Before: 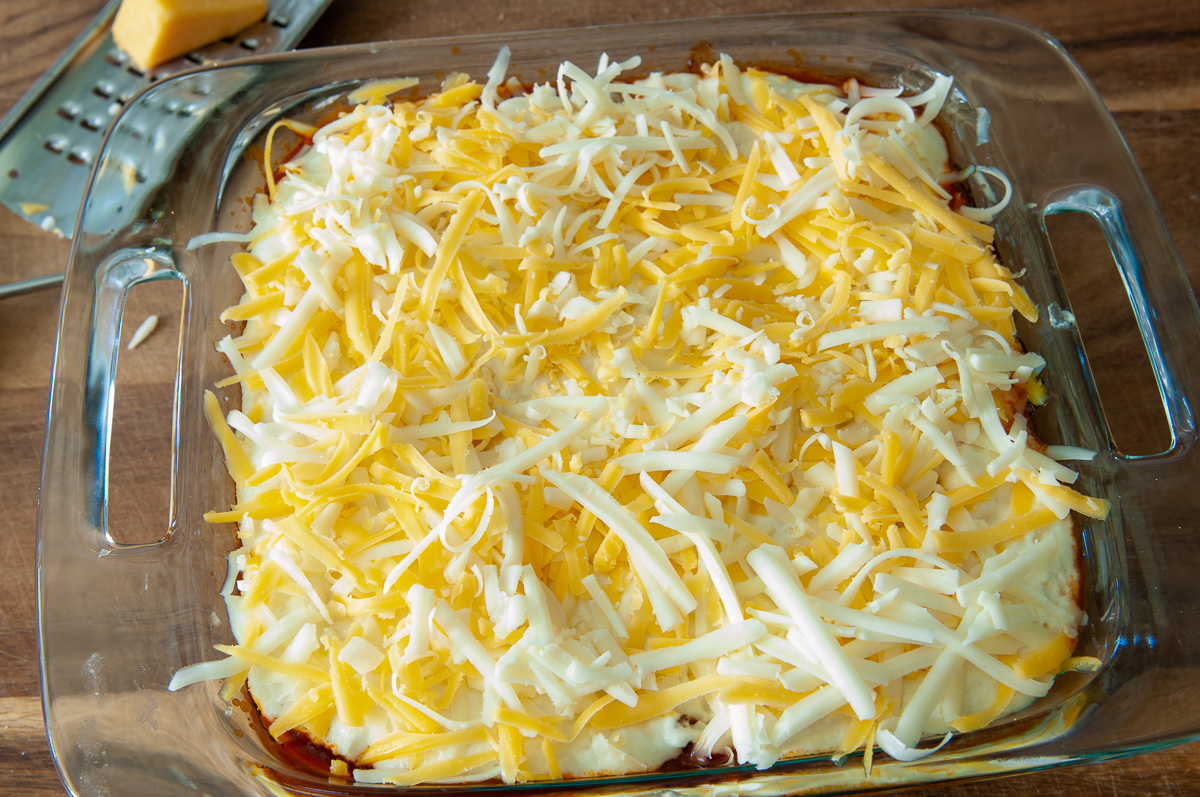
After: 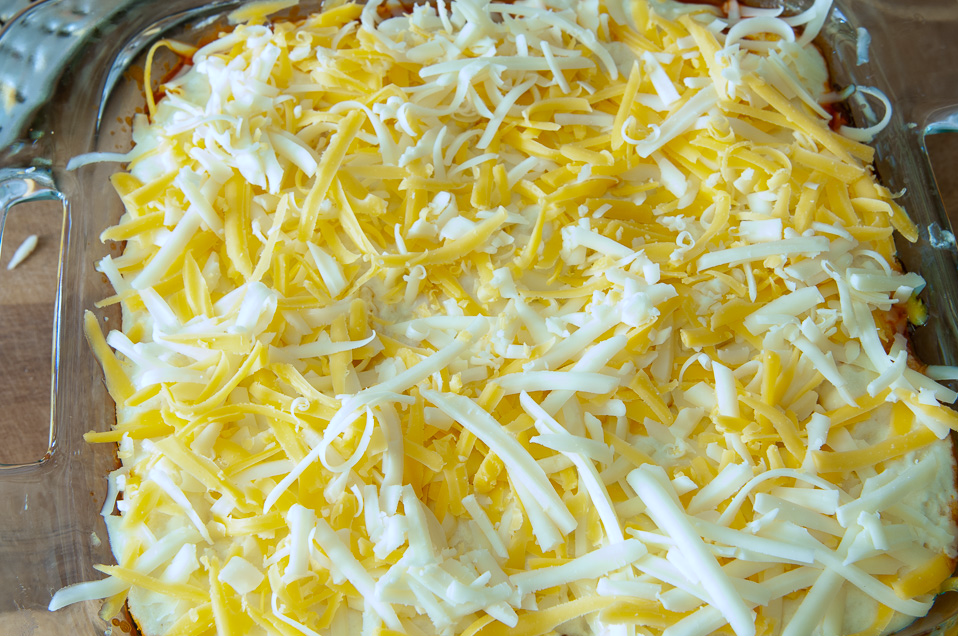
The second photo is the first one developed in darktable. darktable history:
crop and rotate: left 10.071%, top 10.071%, right 10.02%, bottom 10.02%
white balance: red 0.924, blue 1.095
